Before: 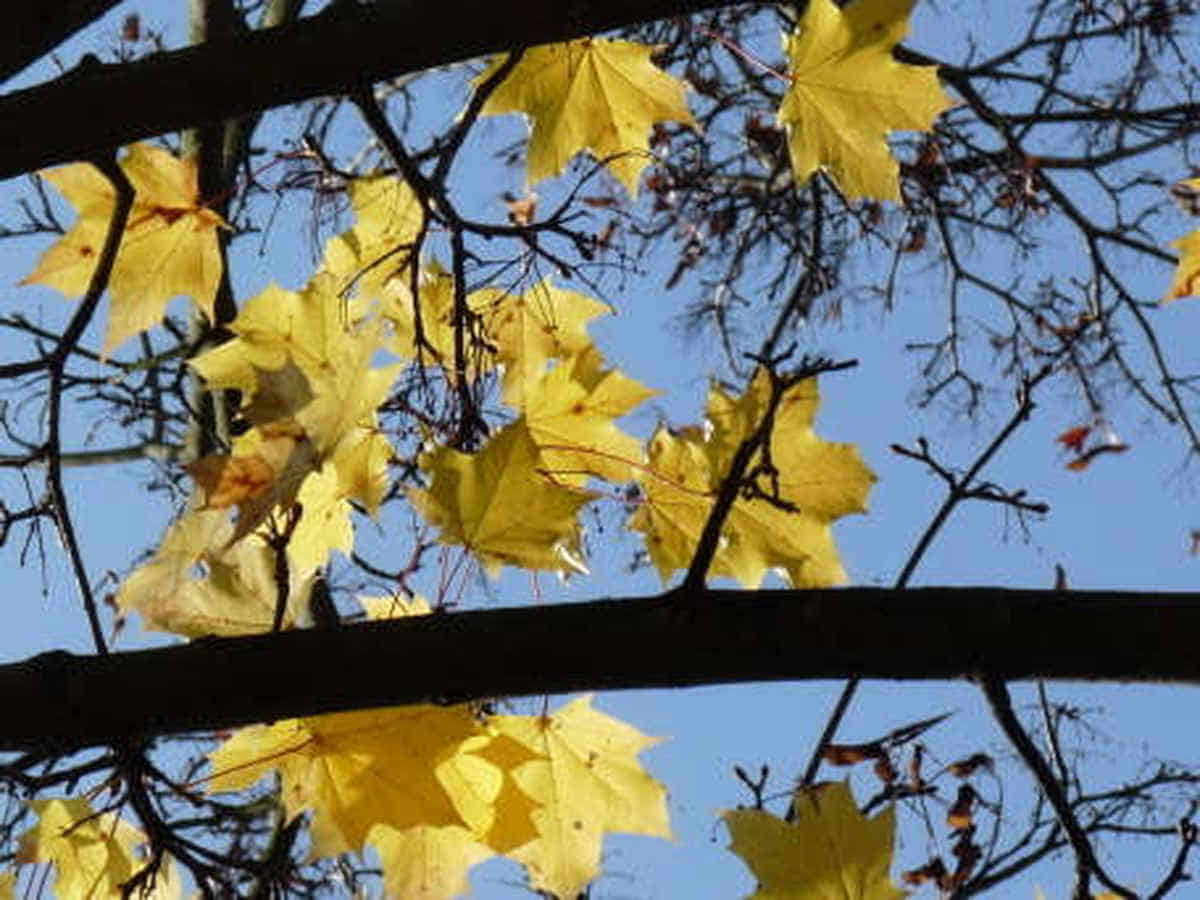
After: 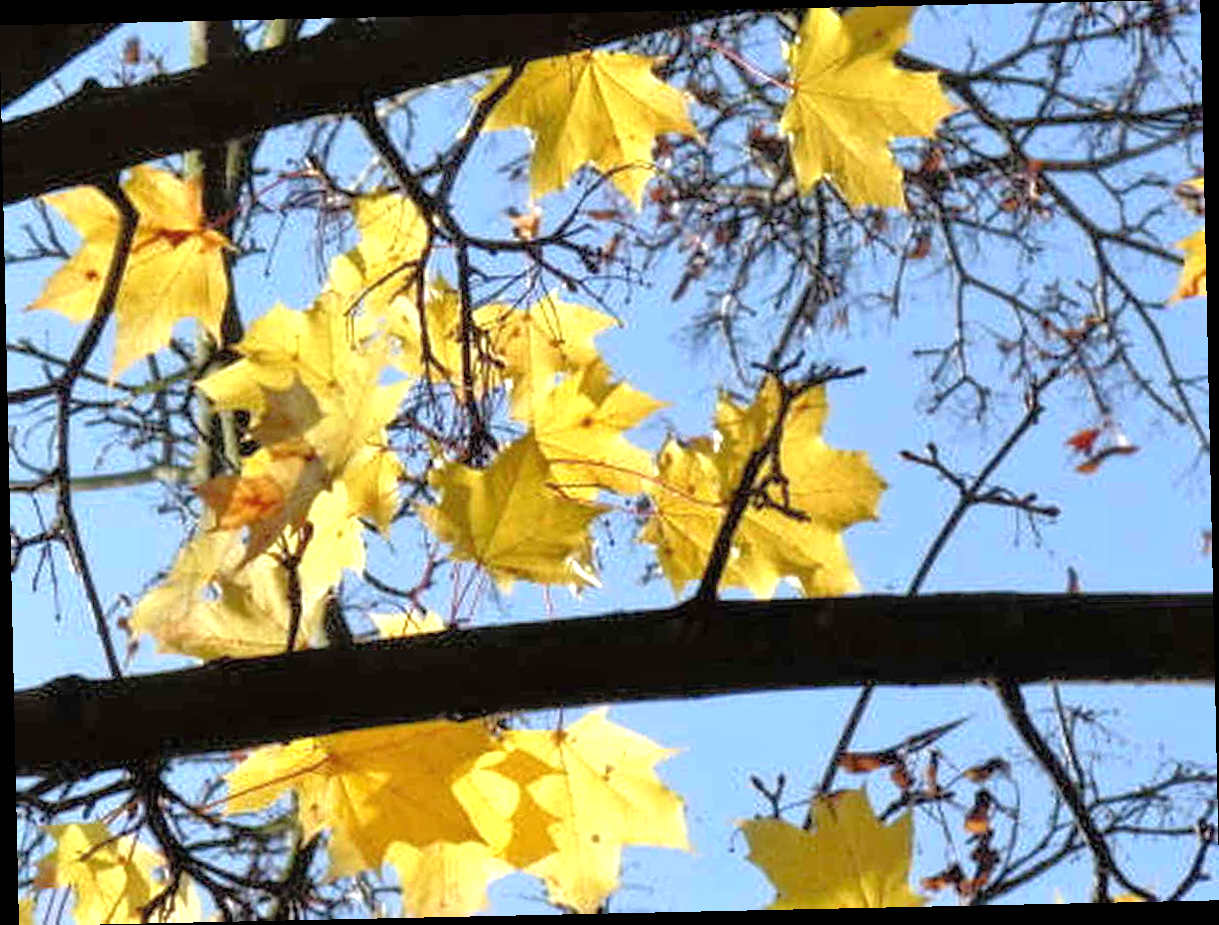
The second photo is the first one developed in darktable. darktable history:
rotate and perspective: rotation -1.24°, automatic cropping off
tone equalizer: -7 EV 0.15 EV, -6 EV 0.6 EV, -5 EV 1.15 EV, -4 EV 1.33 EV, -3 EV 1.15 EV, -2 EV 0.6 EV, -1 EV 0.15 EV, mask exposure compensation -0.5 EV
exposure: black level correction 0, exposure 0.7 EV, compensate exposure bias true, compensate highlight preservation false
